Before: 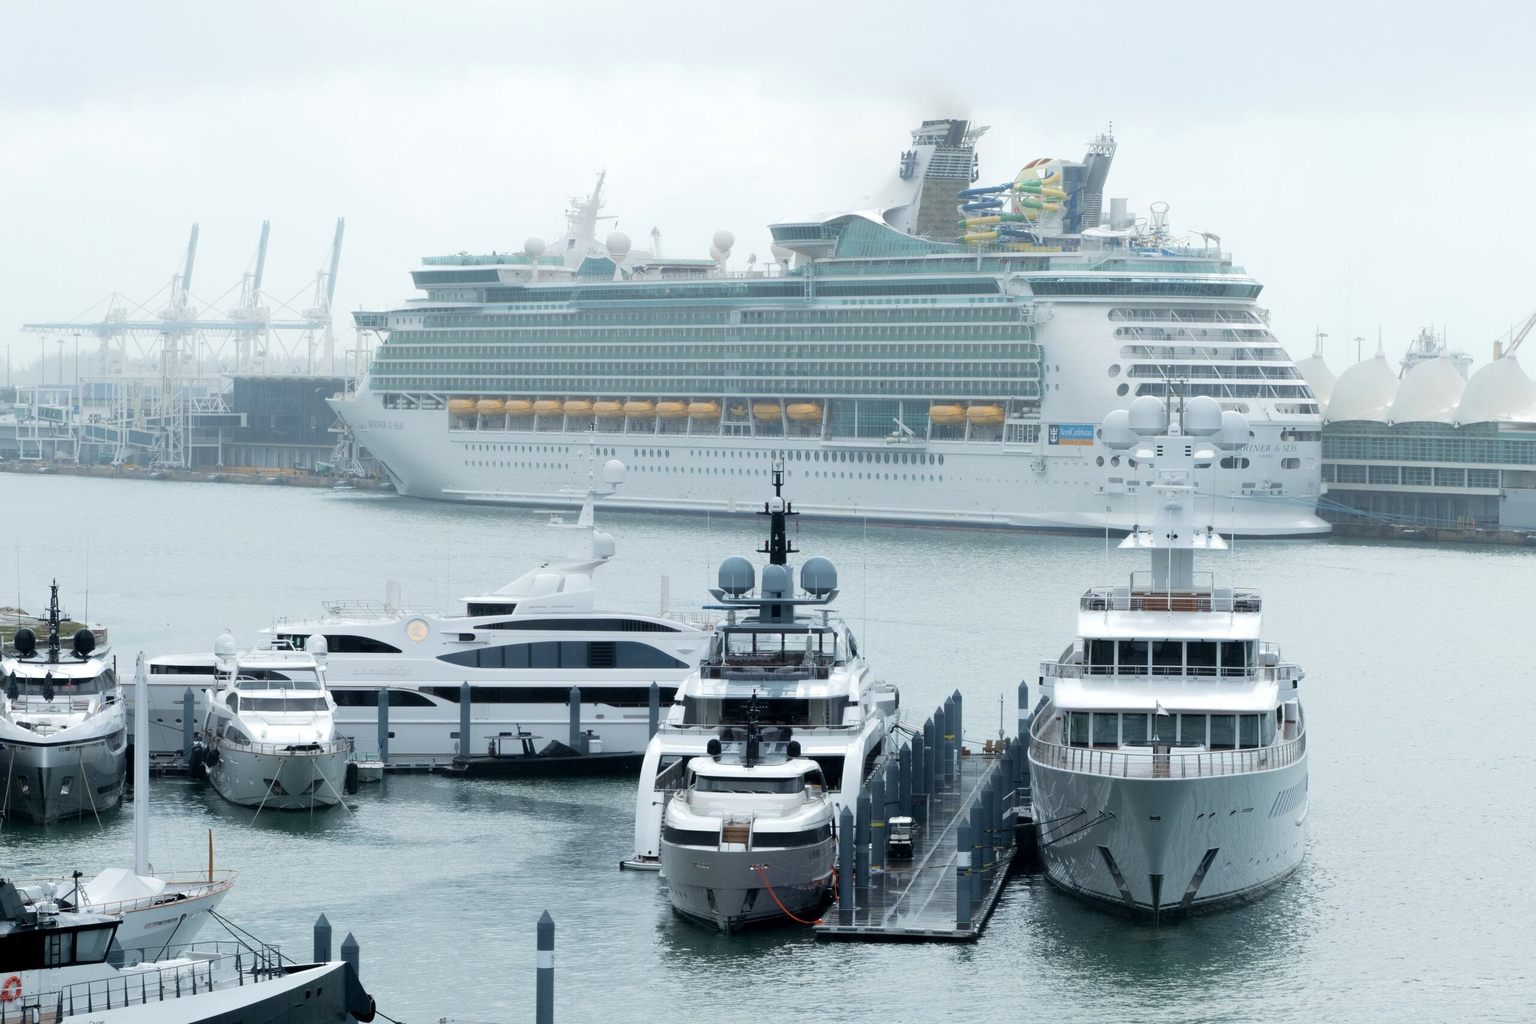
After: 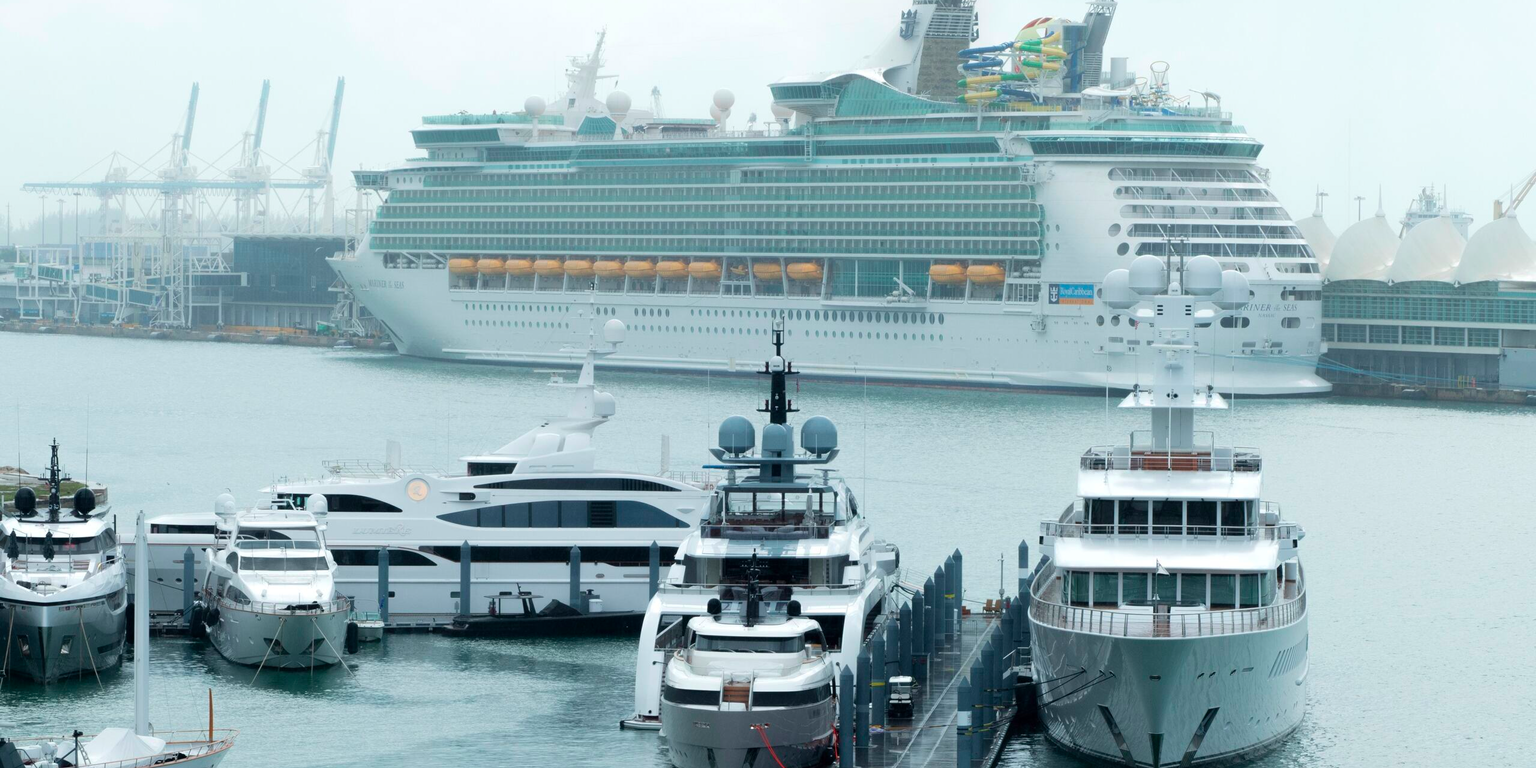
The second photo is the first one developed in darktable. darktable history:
crop: top 13.819%, bottom 11.169%
color contrast: green-magenta contrast 1.73, blue-yellow contrast 1.15
